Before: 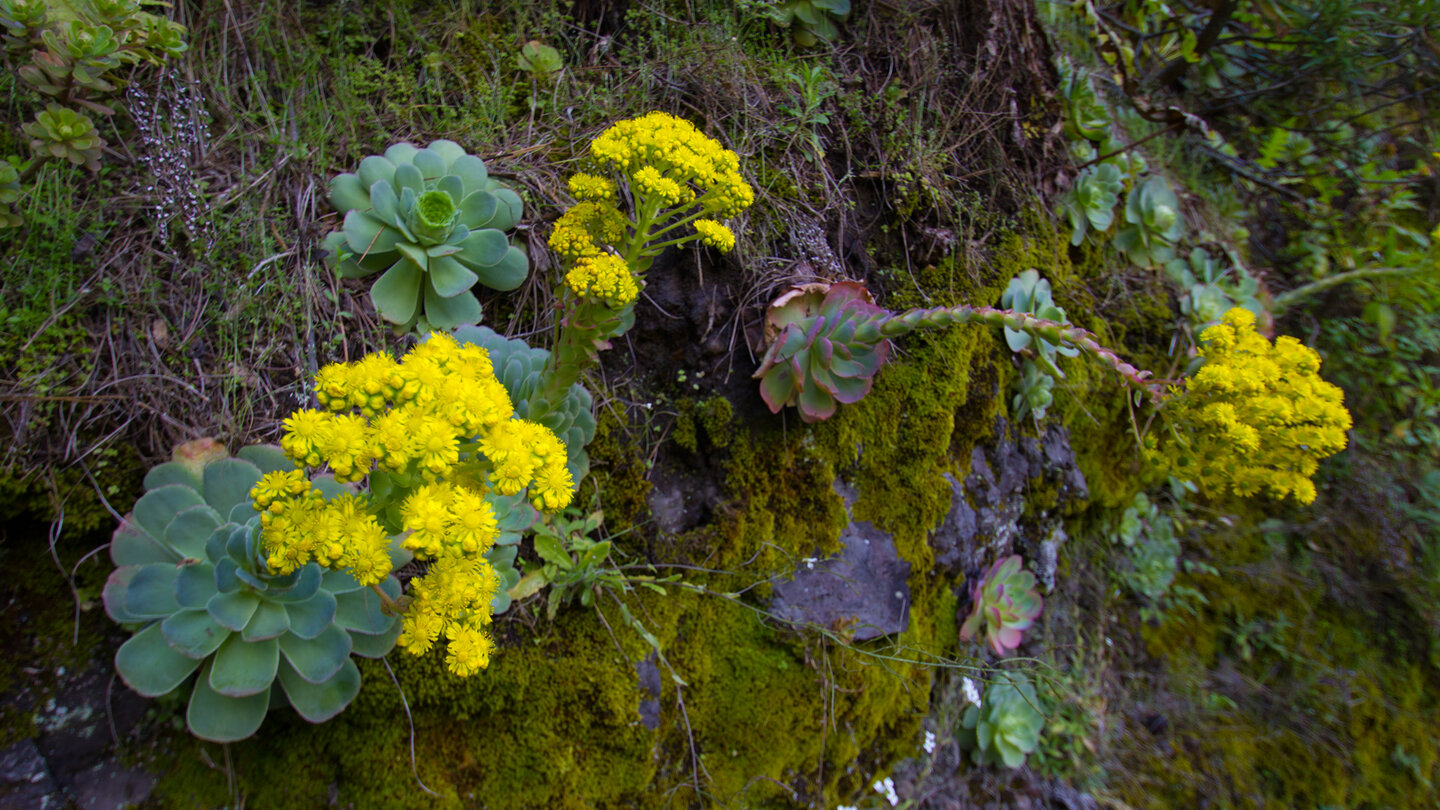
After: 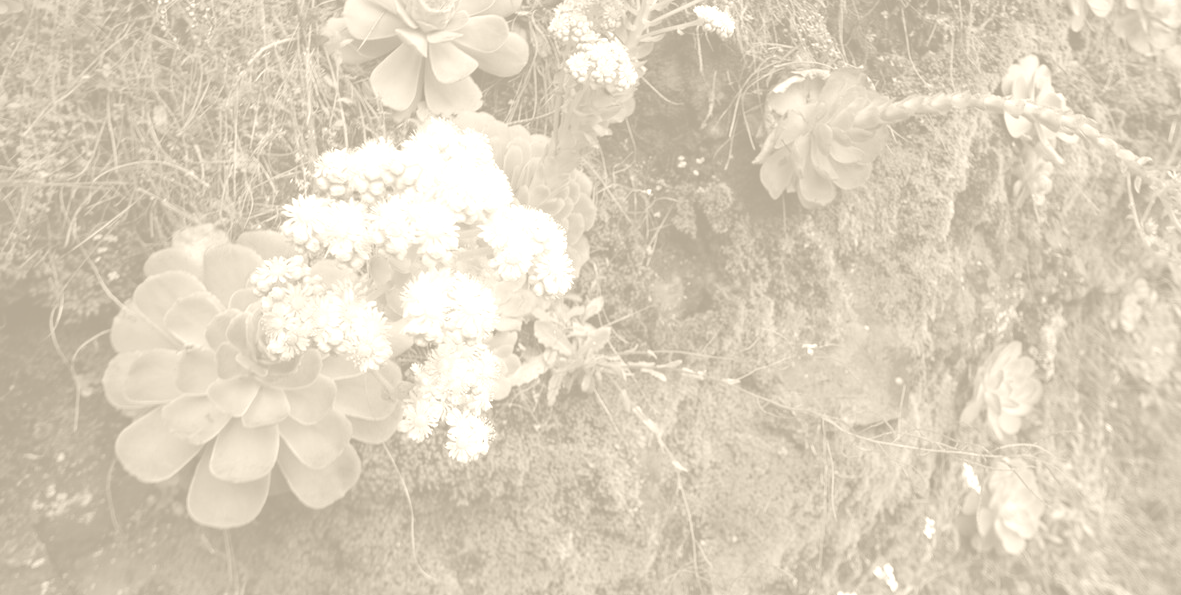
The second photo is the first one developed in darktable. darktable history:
colorize: hue 36°, saturation 71%, lightness 80.79%
exposure: black level correction -0.003, exposure 0.04 EV, compensate highlight preservation false
crop: top 26.531%, right 17.959%
velvia: on, module defaults
